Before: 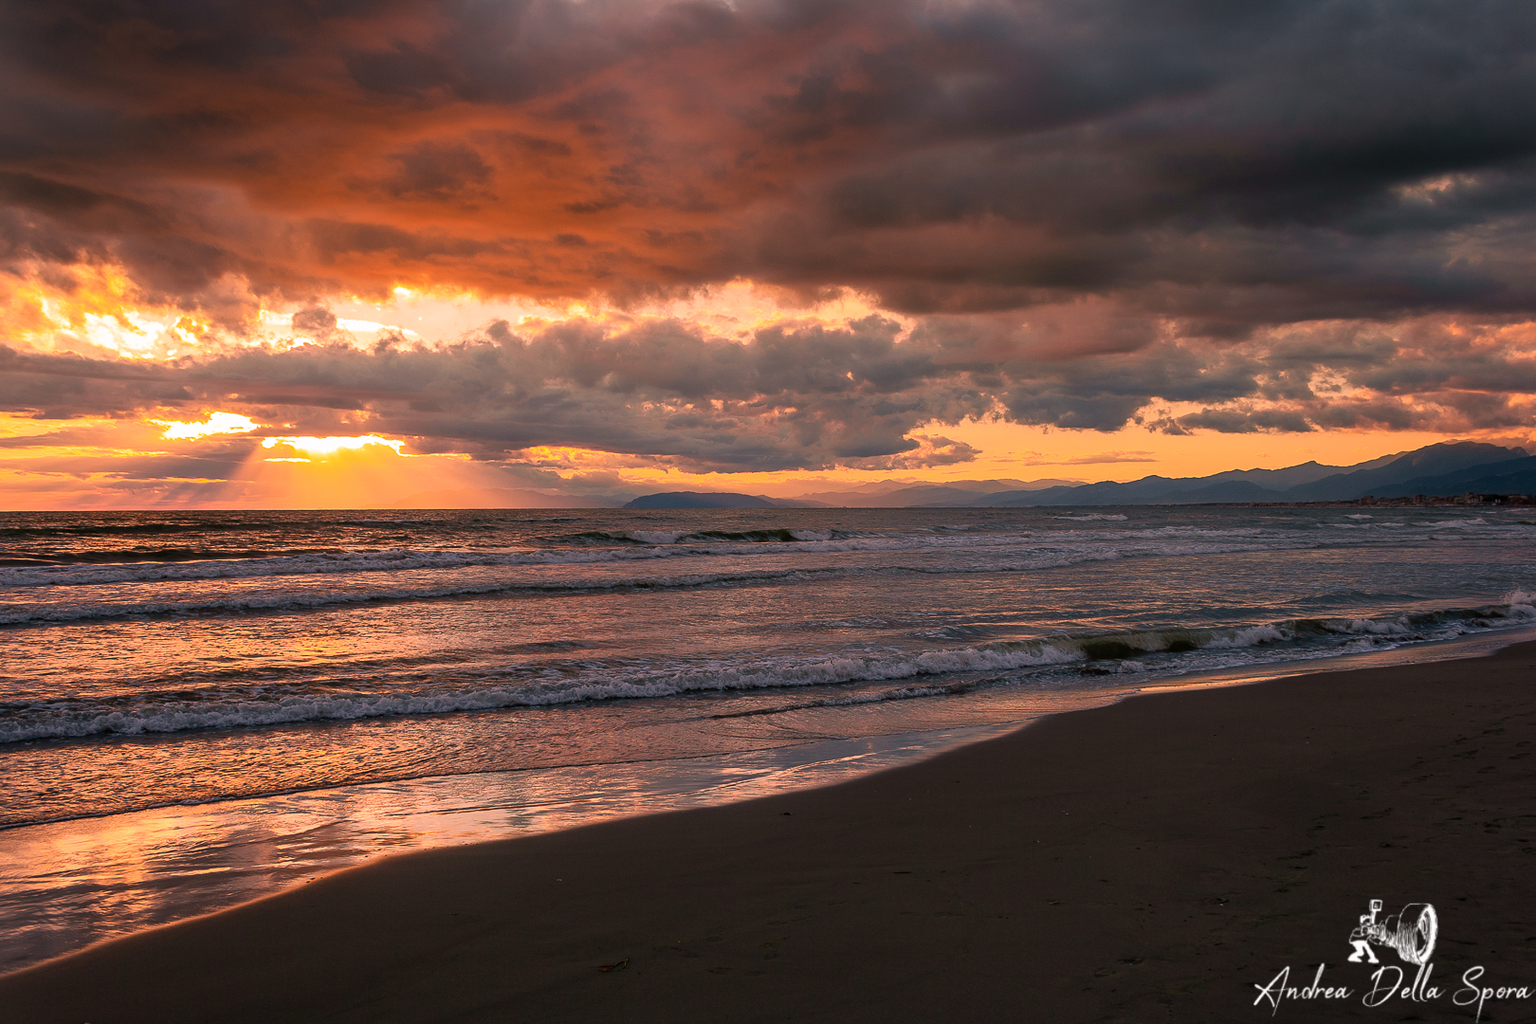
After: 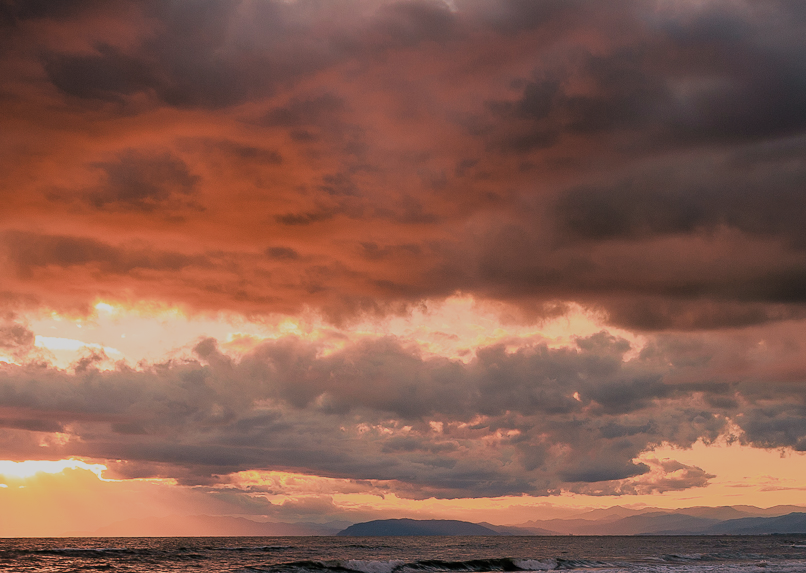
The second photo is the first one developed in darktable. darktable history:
filmic rgb: black relative exposure -7.65 EV, white relative exposure 4.56 EV, hardness 3.61, color science v4 (2020)
crop: left 19.799%, right 30.417%, bottom 46.881%
